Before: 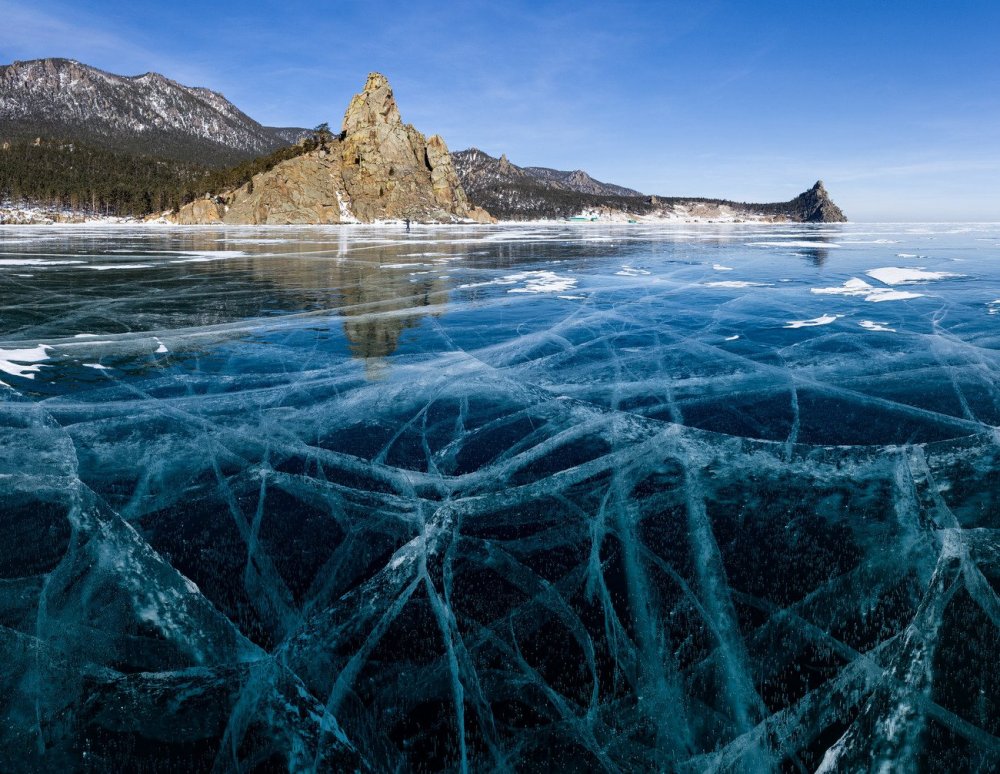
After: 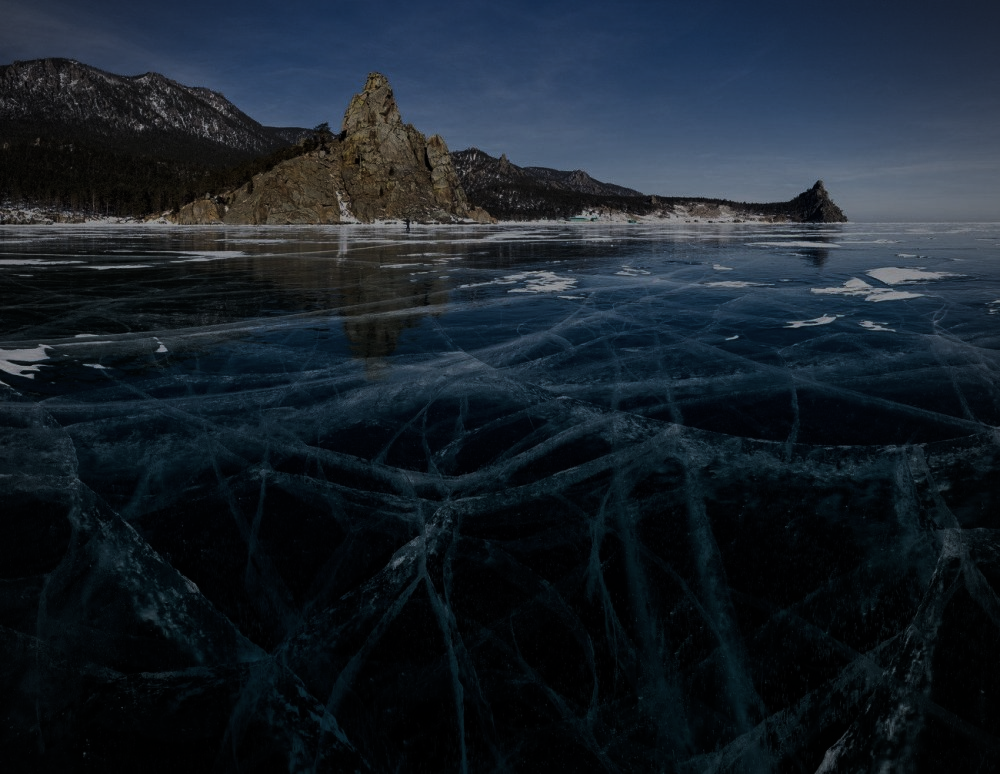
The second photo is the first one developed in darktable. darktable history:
tone curve: curves: ch0 [(0, 0) (0.055, 0.031) (0.282, 0.215) (0.729, 0.785) (1, 1)], color space Lab, linked channels, preserve colors none
exposure: exposure -2.446 EV, compensate highlight preservation false
contrast brightness saturation: brightness 0.09, saturation 0.19
vignetting: fall-off radius 60.92%
tone equalizer: -8 EV -0.75 EV, -7 EV -0.7 EV, -6 EV -0.6 EV, -5 EV -0.4 EV, -3 EV 0.4 EV, -2 EV 0.6 EV, -1 EV 0.7 EV, +0 EV 0.75 EV, edges refinement/feathering 500, mask exposure compensation -1.57 EV, preserve details no
